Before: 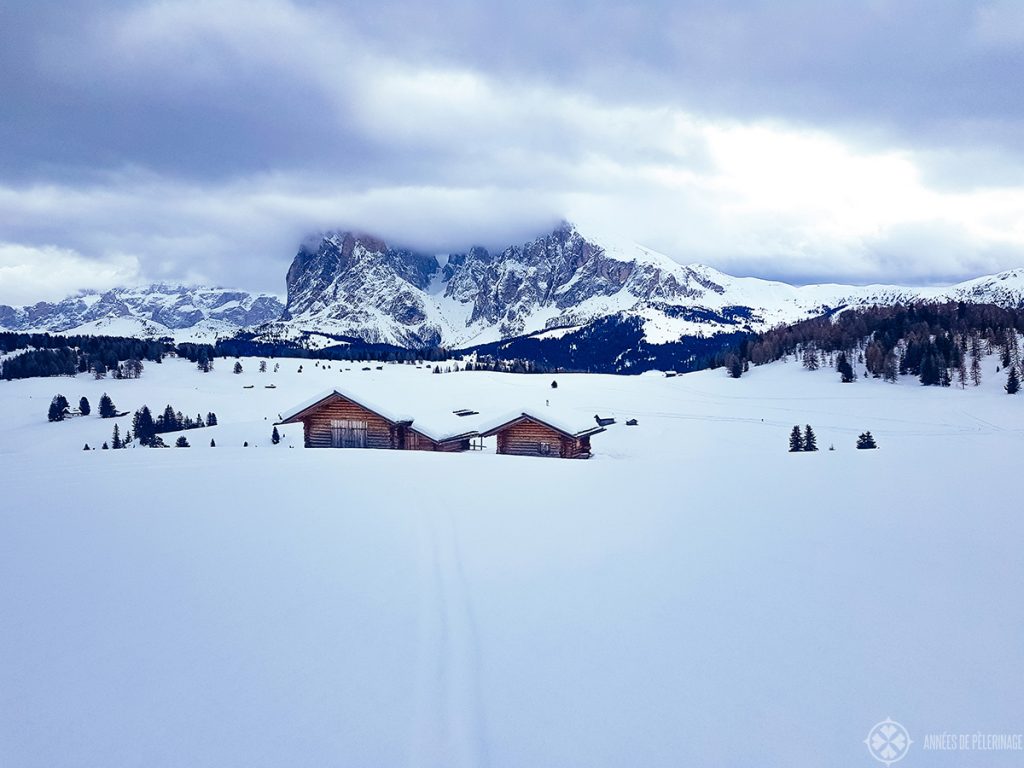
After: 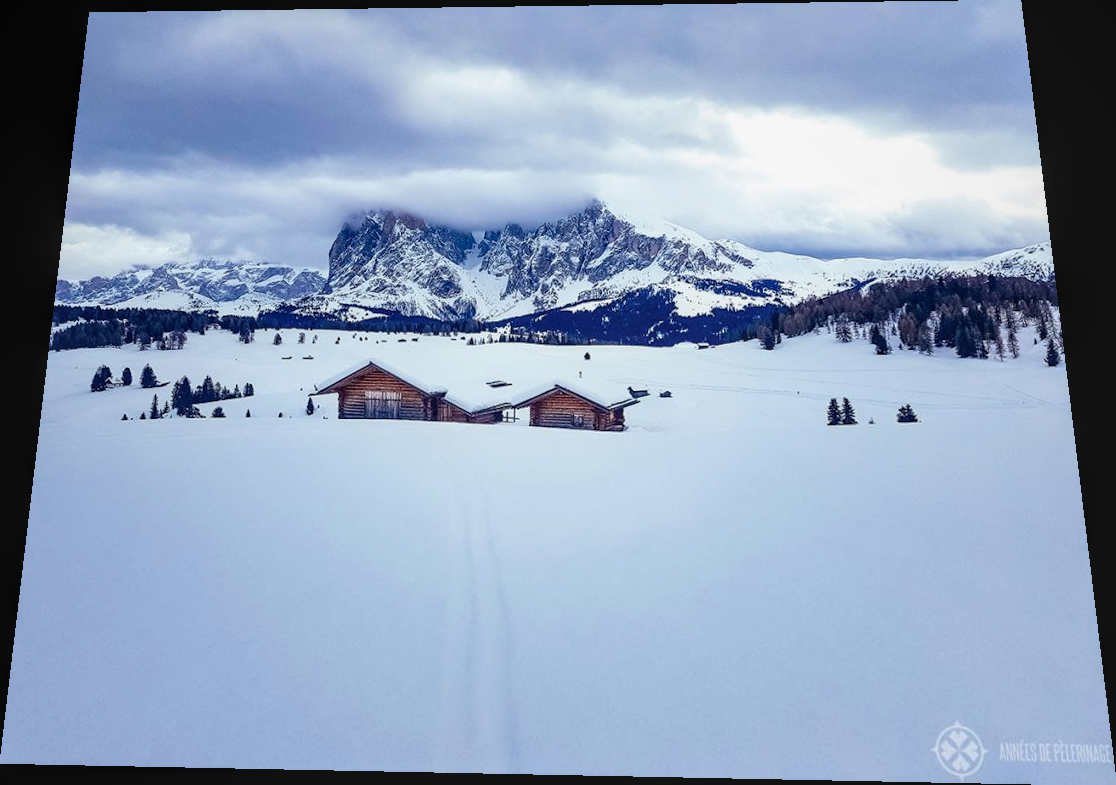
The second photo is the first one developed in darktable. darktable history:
local contrast: on, module defaults
rotate and perspective: rotation 0.128°, lens shift (vertical) -0.181, lens shift (horizontal) -0.044, shear 0.001, automatic cropping off
